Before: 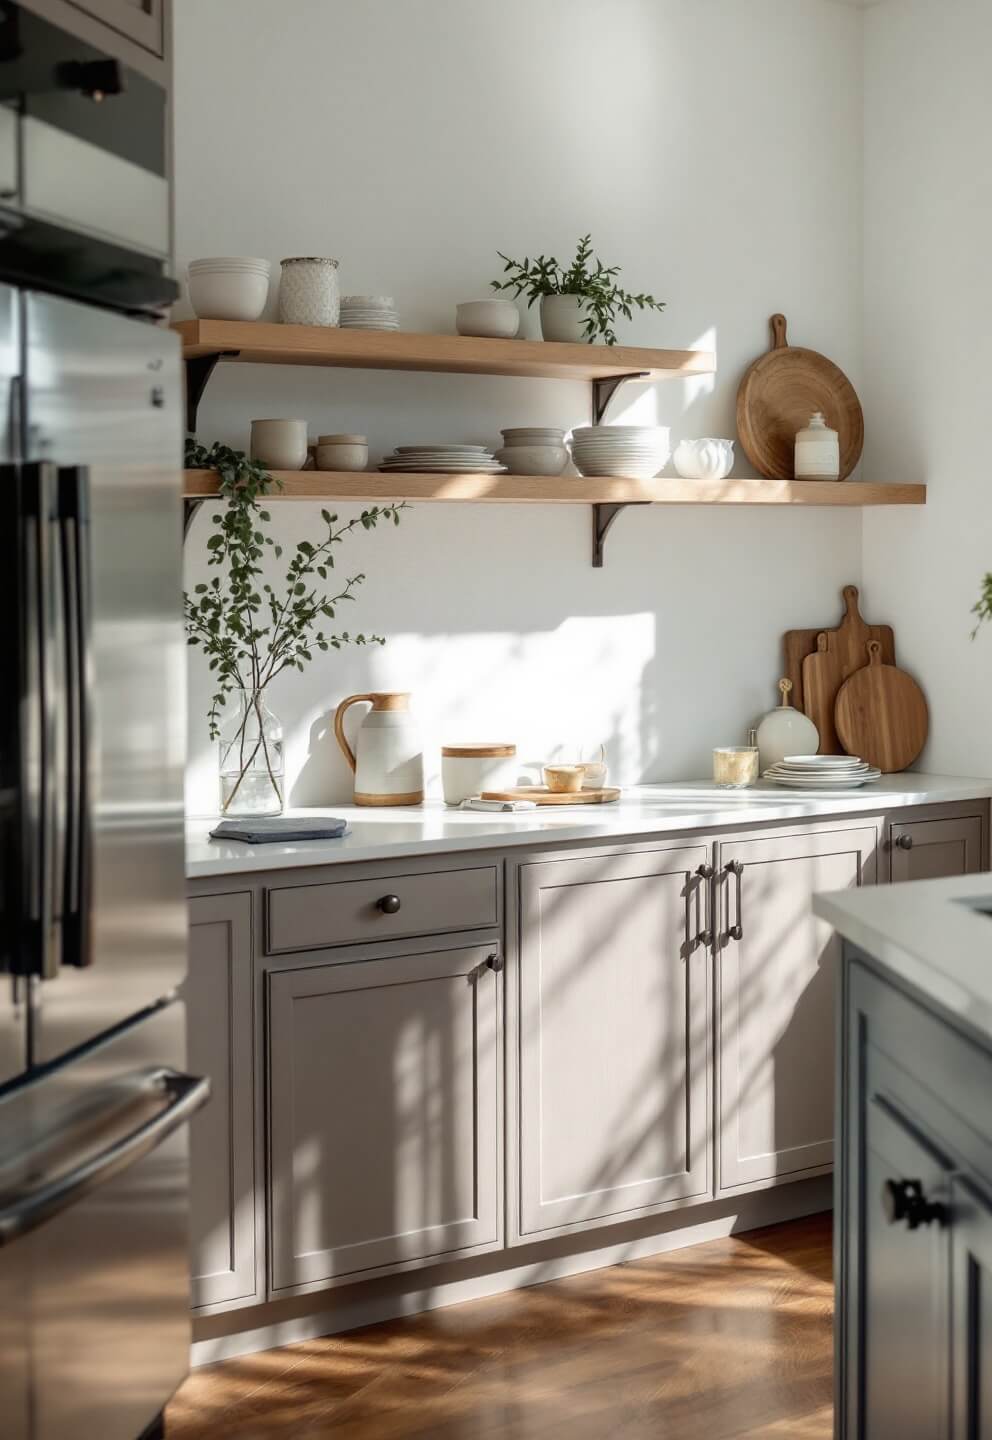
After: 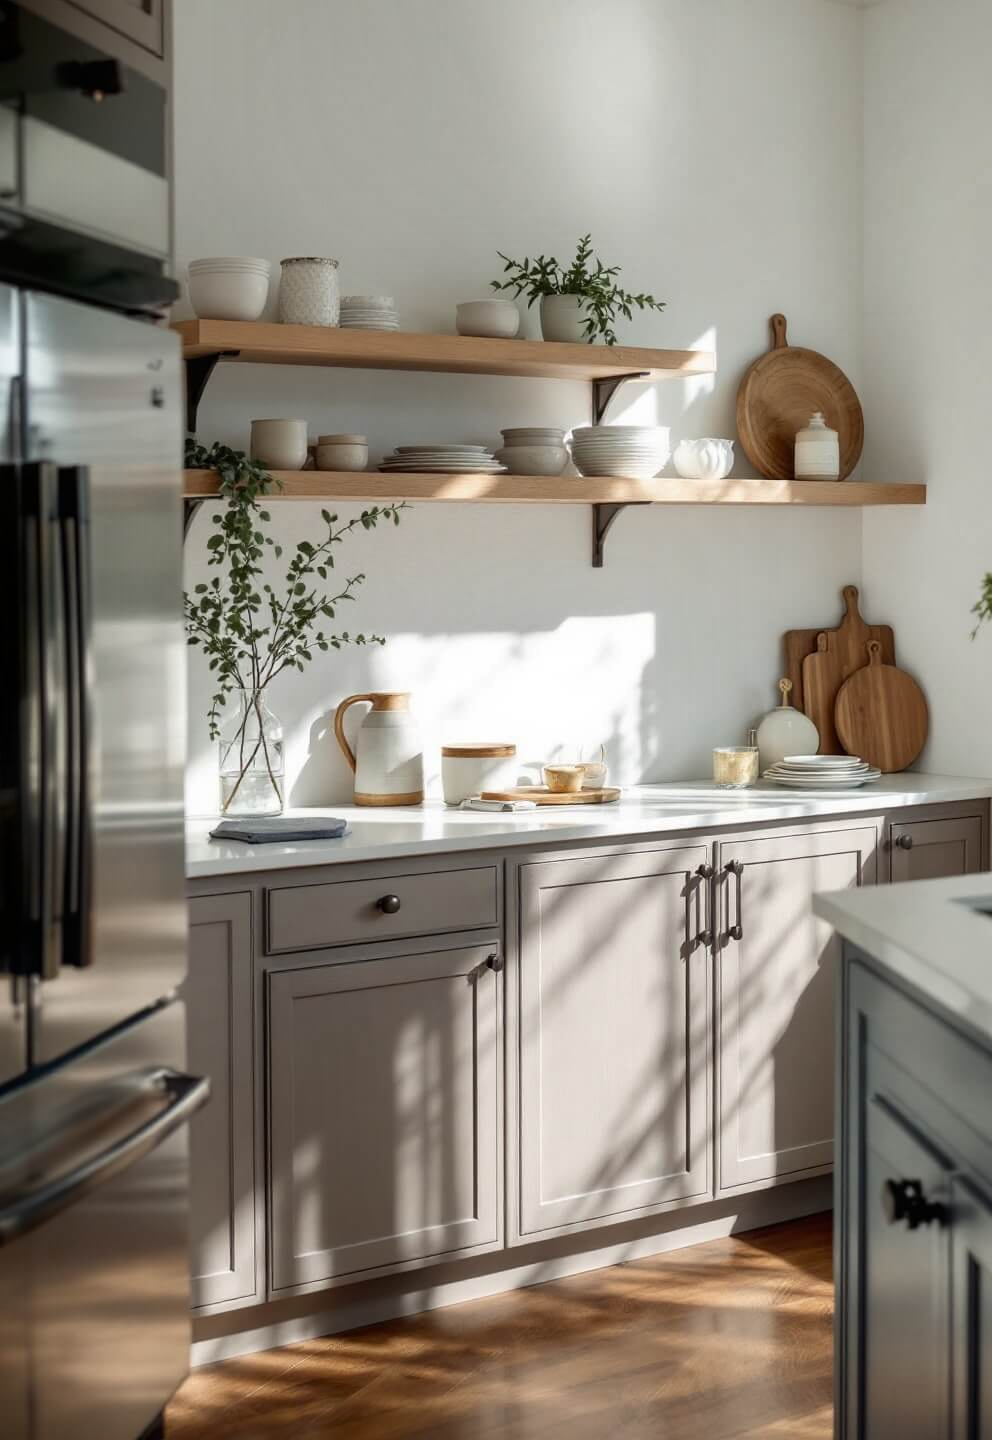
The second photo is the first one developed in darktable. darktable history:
shadows and highlights: shadows -88.72, highlights -35.47, highlights color adjustment 72.71%, soften with gaussian
